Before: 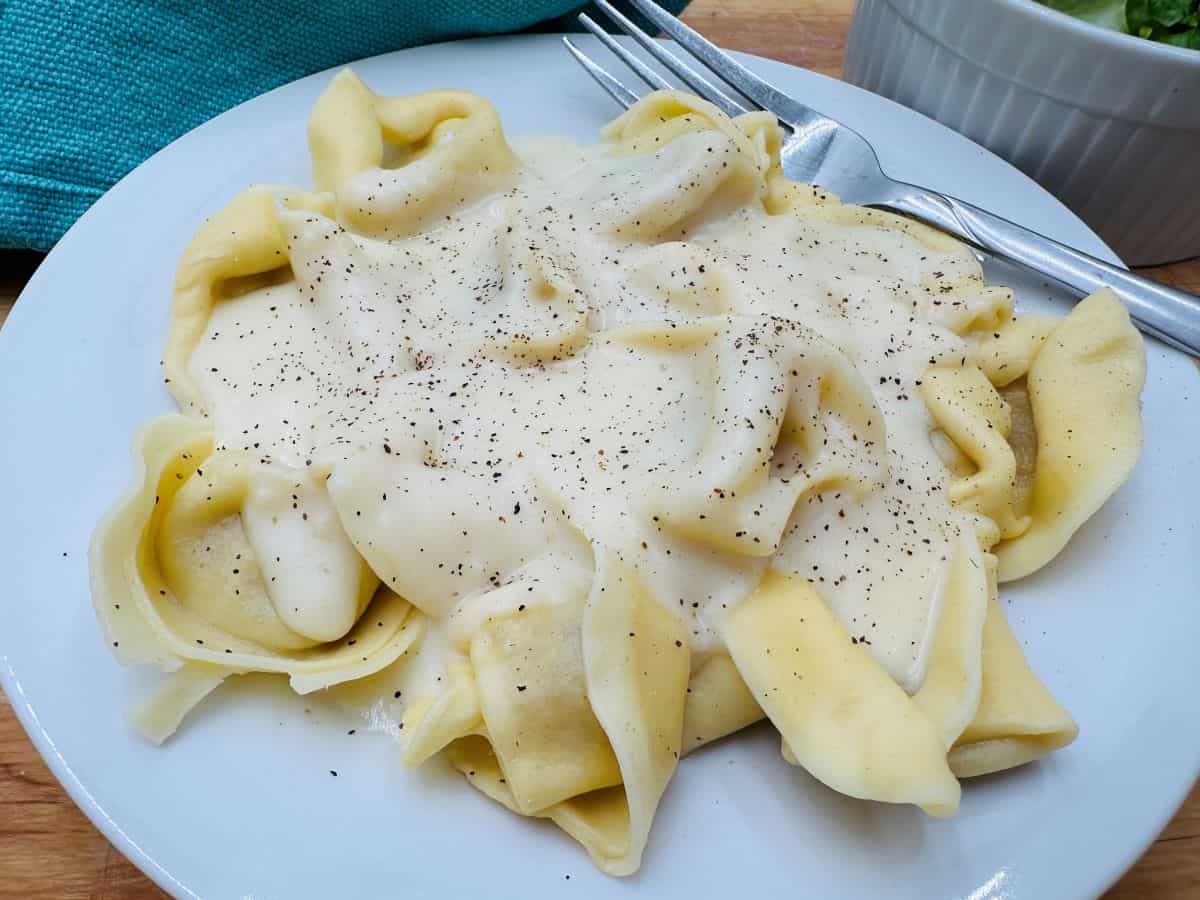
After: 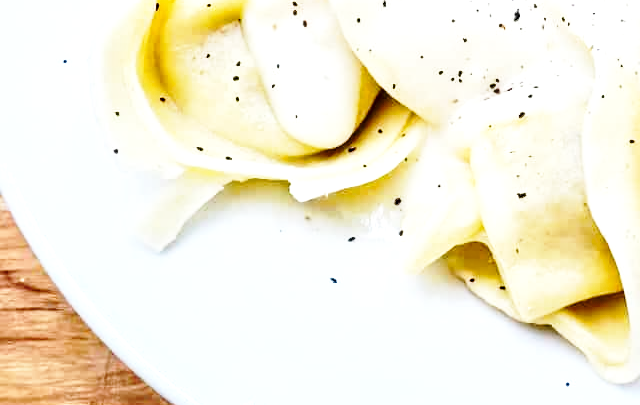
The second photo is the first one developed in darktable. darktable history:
contrast equalizer: y [[0.511, 0.558, 0.631, 0.632, 0.559, 0.512], [0.5 ×6], [0.507, 0.559, 0.627, 0.644, 0.647, 0.647], [0 ×6], [0 ×6]]
crop and rotate: top 54.778%, right 46.61%, bottom 0.159%
contrast brightness saturation: saturation -0.05
exposure: black level correction -0.001, exposure 0.9 EV, compensate exposure bias true, compensate highlight preservation false
base curve: curves: ch0 [(0, 0) (0.028, 0.03) (0.121, 0.232) (0.46, 0.748) (0.859, 0.968) (1, 1)], preserve colors none
